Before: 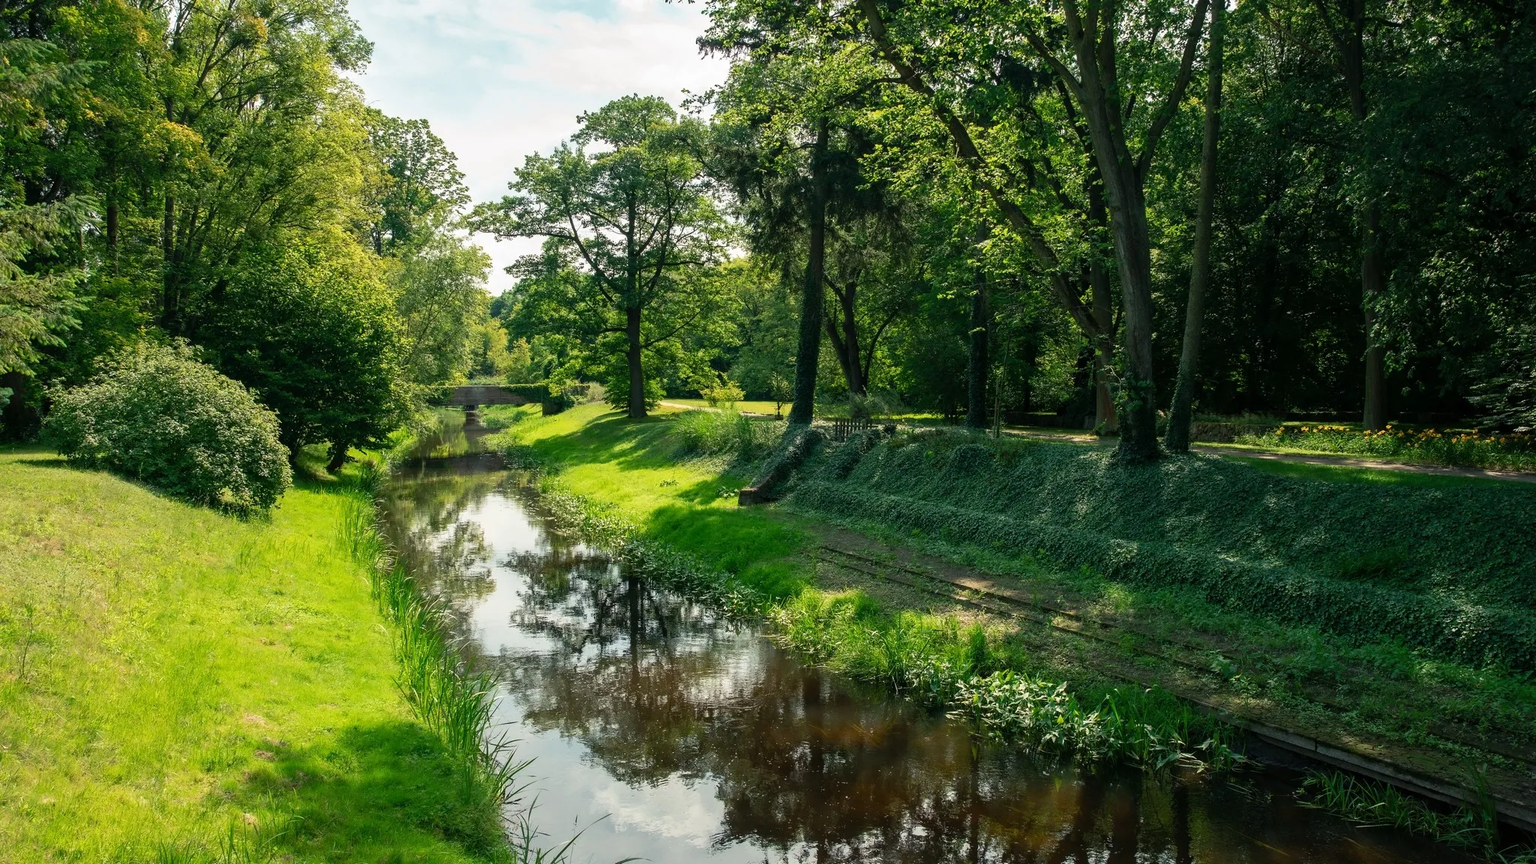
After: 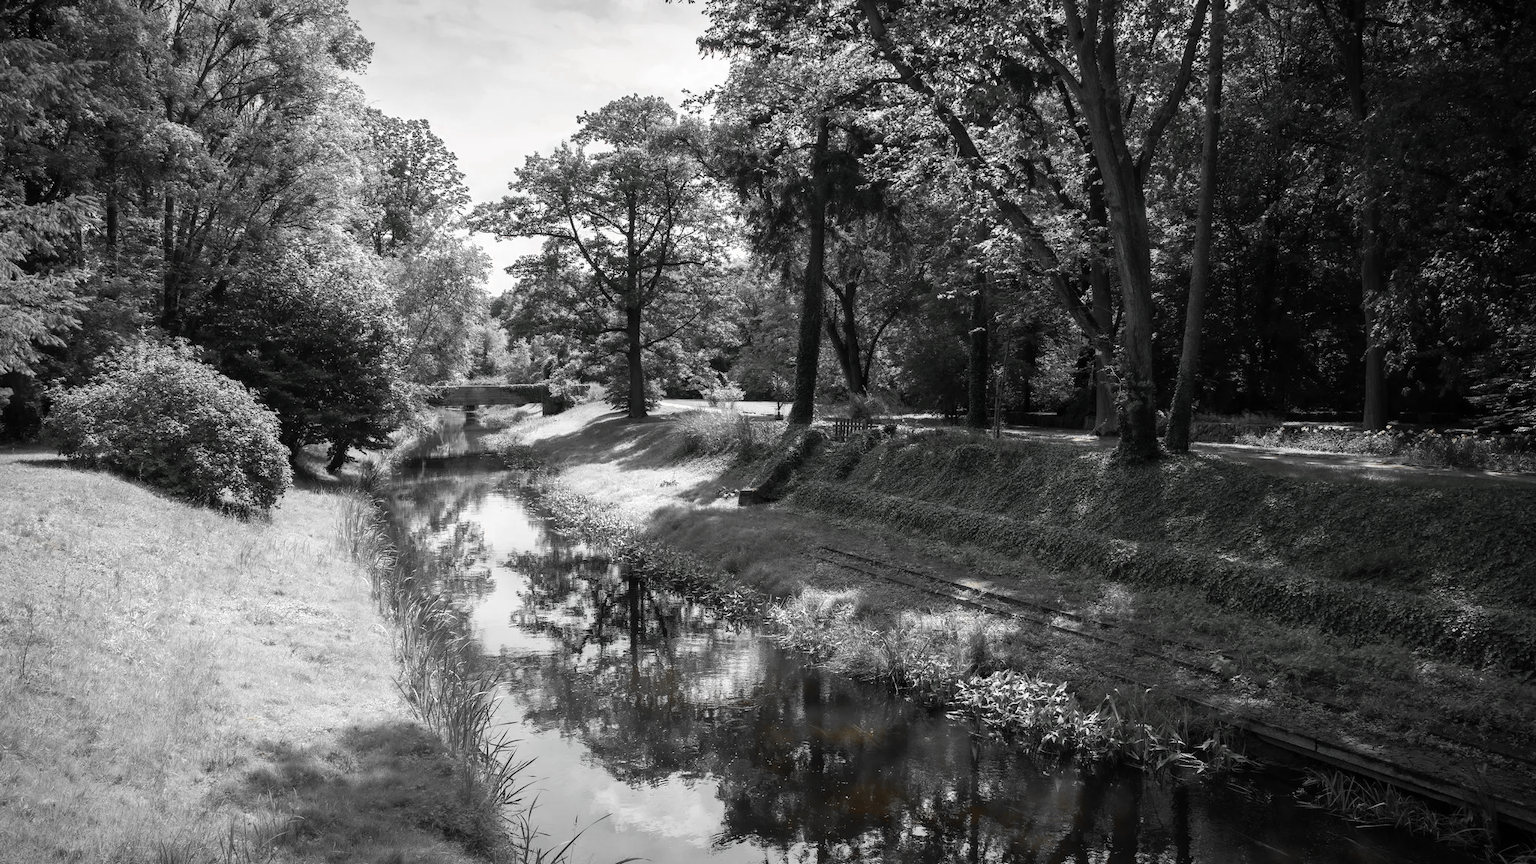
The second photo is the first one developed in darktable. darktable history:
vignetting: fall-off start 87%, automatic ratio true
color zones: curves: ch0 [(0, 0.497) (0.096, 0.361) (0.221, 0.538) (0.429, 0.5) (0.571, 0.5) (0.714, 0.5) (0.857, 0.5) (1, 0.497)]; ch1 [(0, 0.5) (0.143, 0.5) (0.257, -0.002) (0.429, 0.04) (0.571, -0.001) (0.714, -0.015) (0.857, 0.024) (1, 0.5)]
